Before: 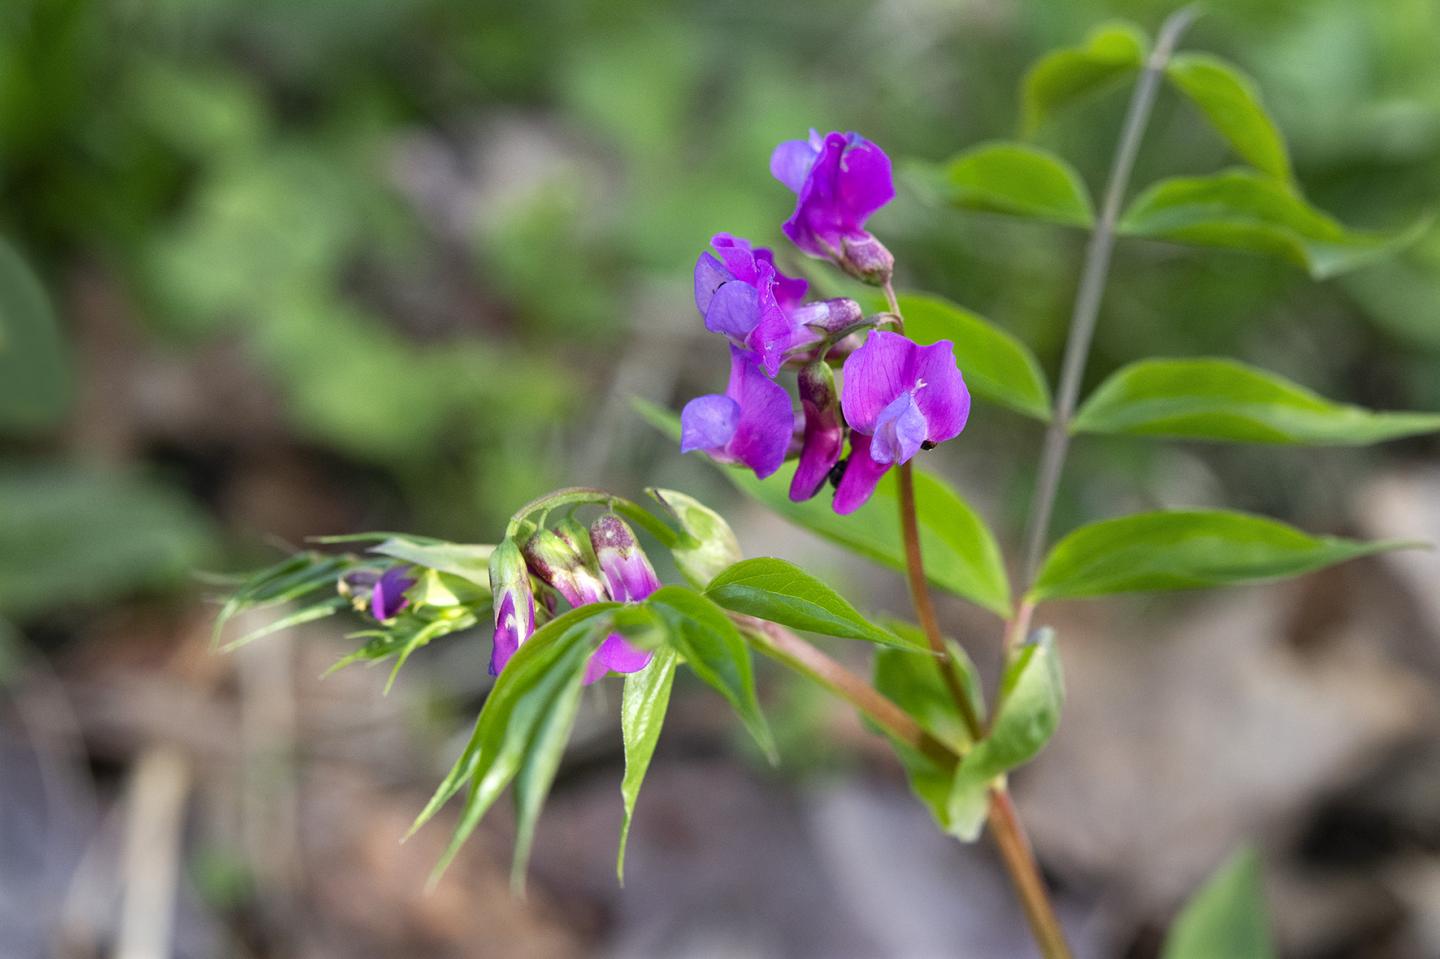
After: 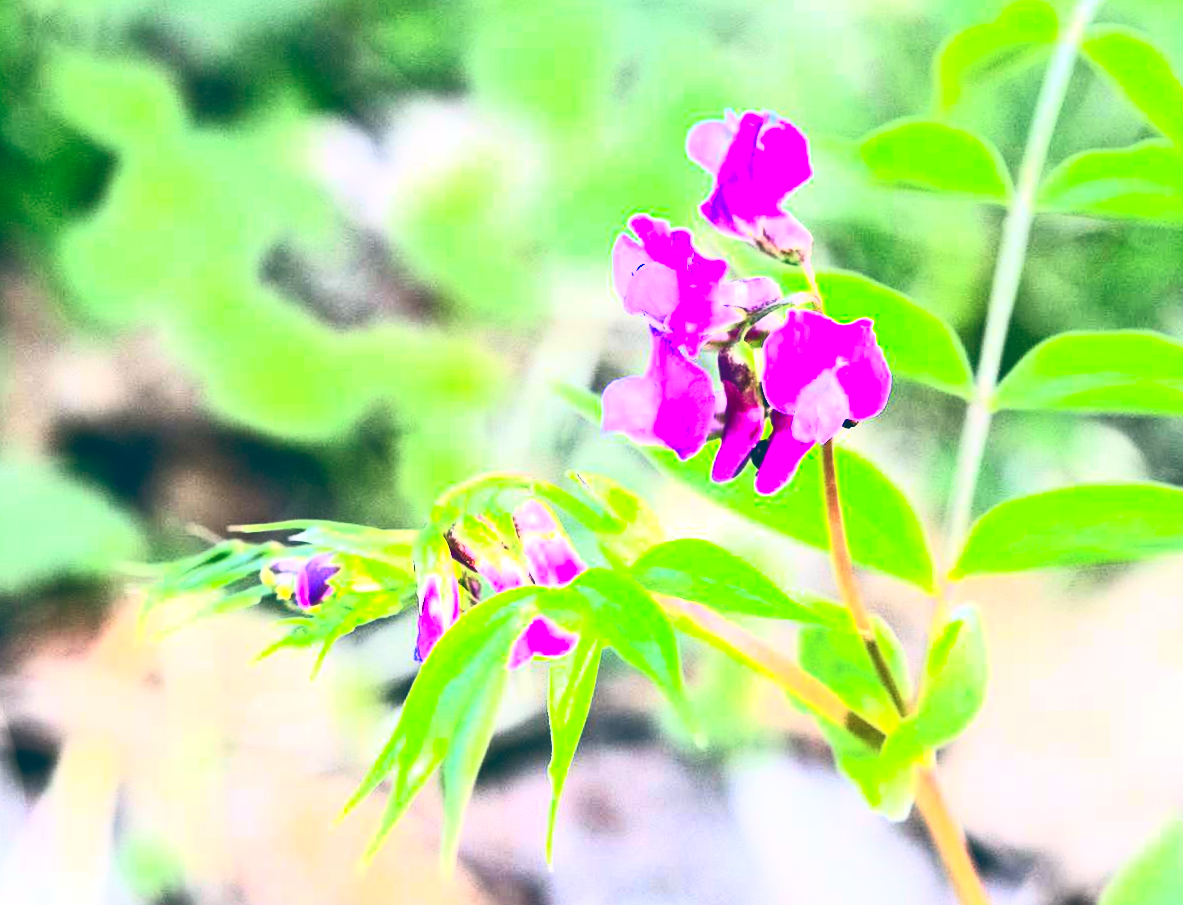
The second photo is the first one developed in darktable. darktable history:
color balance: lift [1.016, 0.983, 1, 1.017], gamma [0.958, 1, 1, 1], gain [0.981, 1.007, 0.993, 1.002], input saturation 118.26%, contrast 13.43%, contrast fulcrum 21.62%, output saturation 82.76%
crop and rotate: angle 1°, left 4.281%, top 0.642%, right 11.383%, bottom 2.486%
exposure: black level correction 0, exposure 1.1 EV, compensate exposure bias true, compensate highlight preservation false
contrast brightness saturation: contrast 0.83, brightness 0.59, saturation 0.59
